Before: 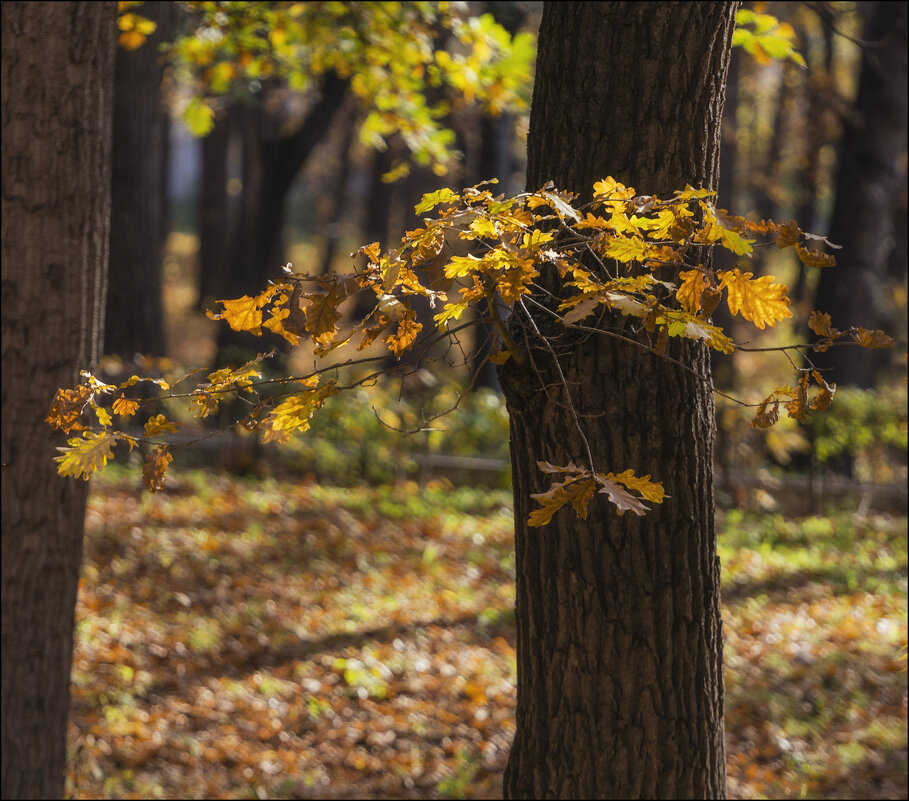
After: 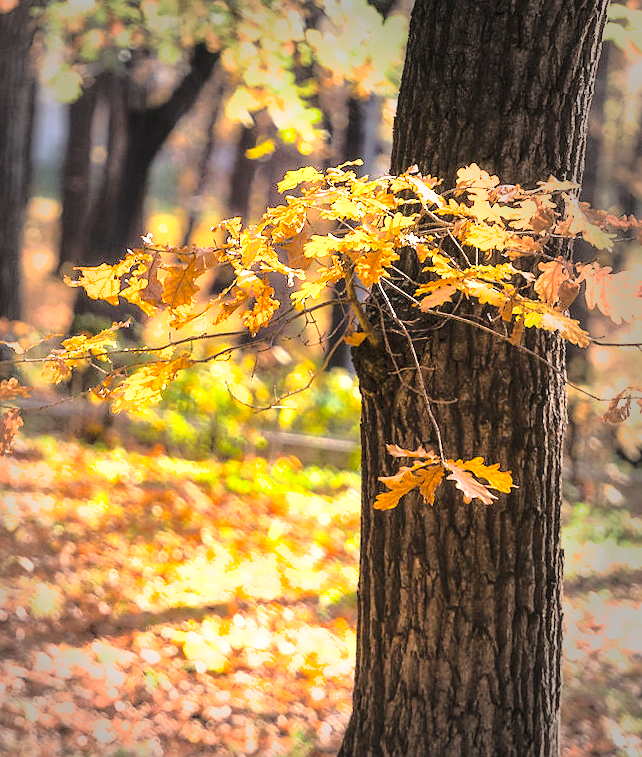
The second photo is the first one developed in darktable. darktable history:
base curve: curves: ch0 [(0, 0) (0.032, 0.037) (0.105, 0.228) (0.435, 0.76) (0.856, 0.983) (1, 1)]
shadows and highlights: shadows 30.17
crop and rotate: angle -2.97°, left 14.283%, top 0.027%, right 10.97%, bottom 0.019%
vignetting: fall-off start 66.01%, fall-off radius 39.77%, center (-0.079, 0.073), automatic ratio true, width/height ratio 0.678
sharpen: radius 0.978, amount 0.614
exposure: black level correction 0, exposure 1.278 EV, compensate exposure bias true, compensate highlight preservation false
